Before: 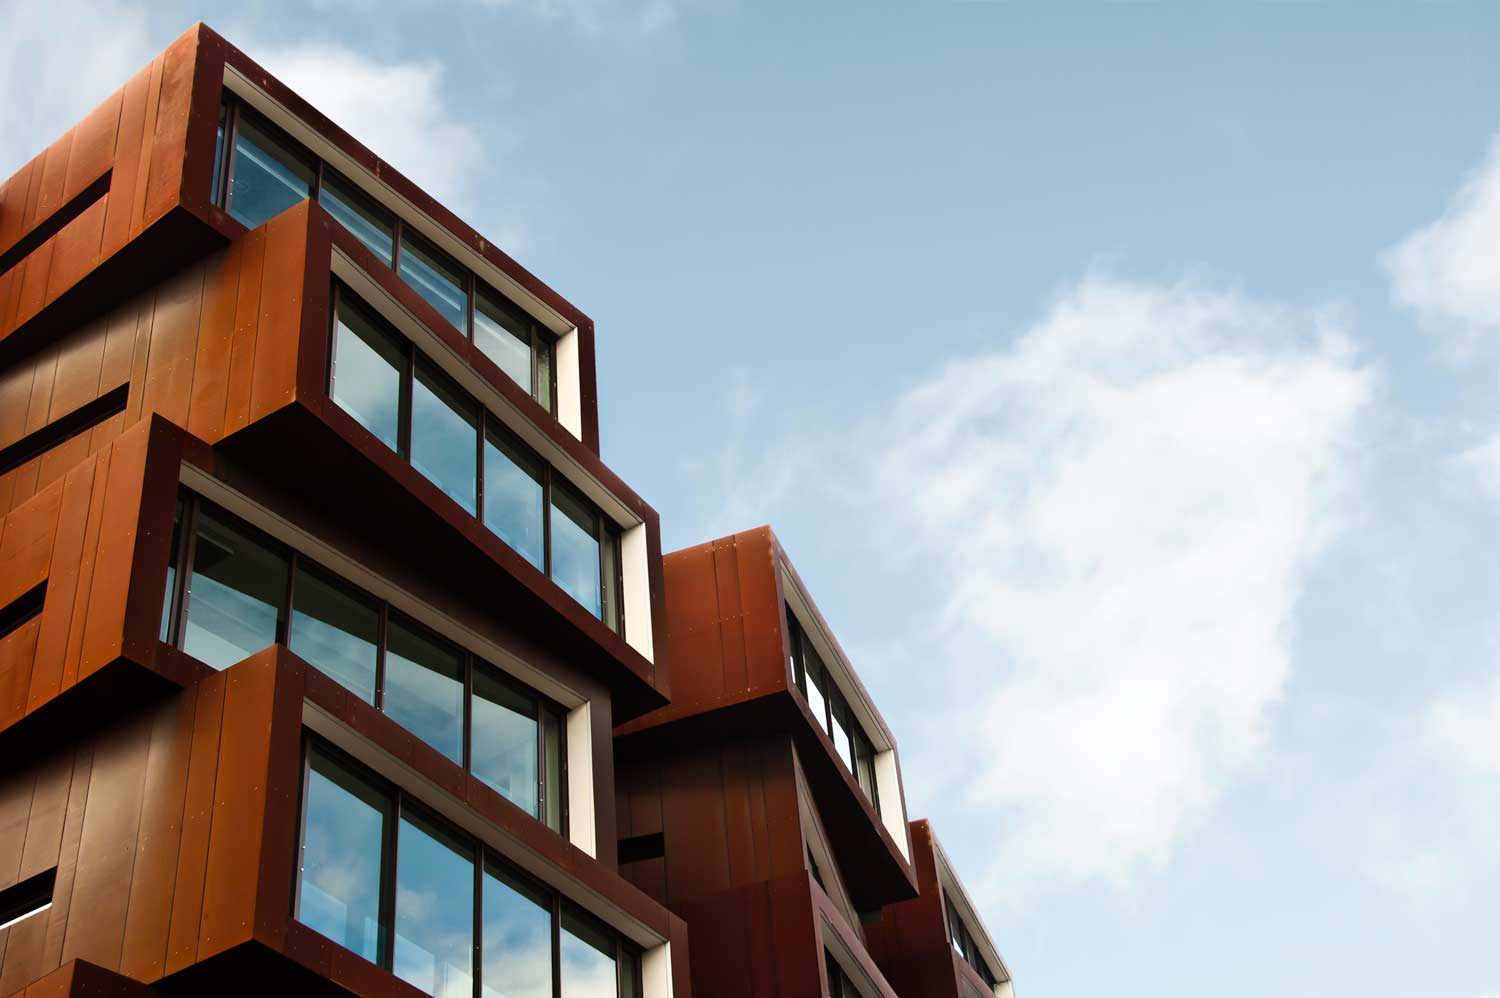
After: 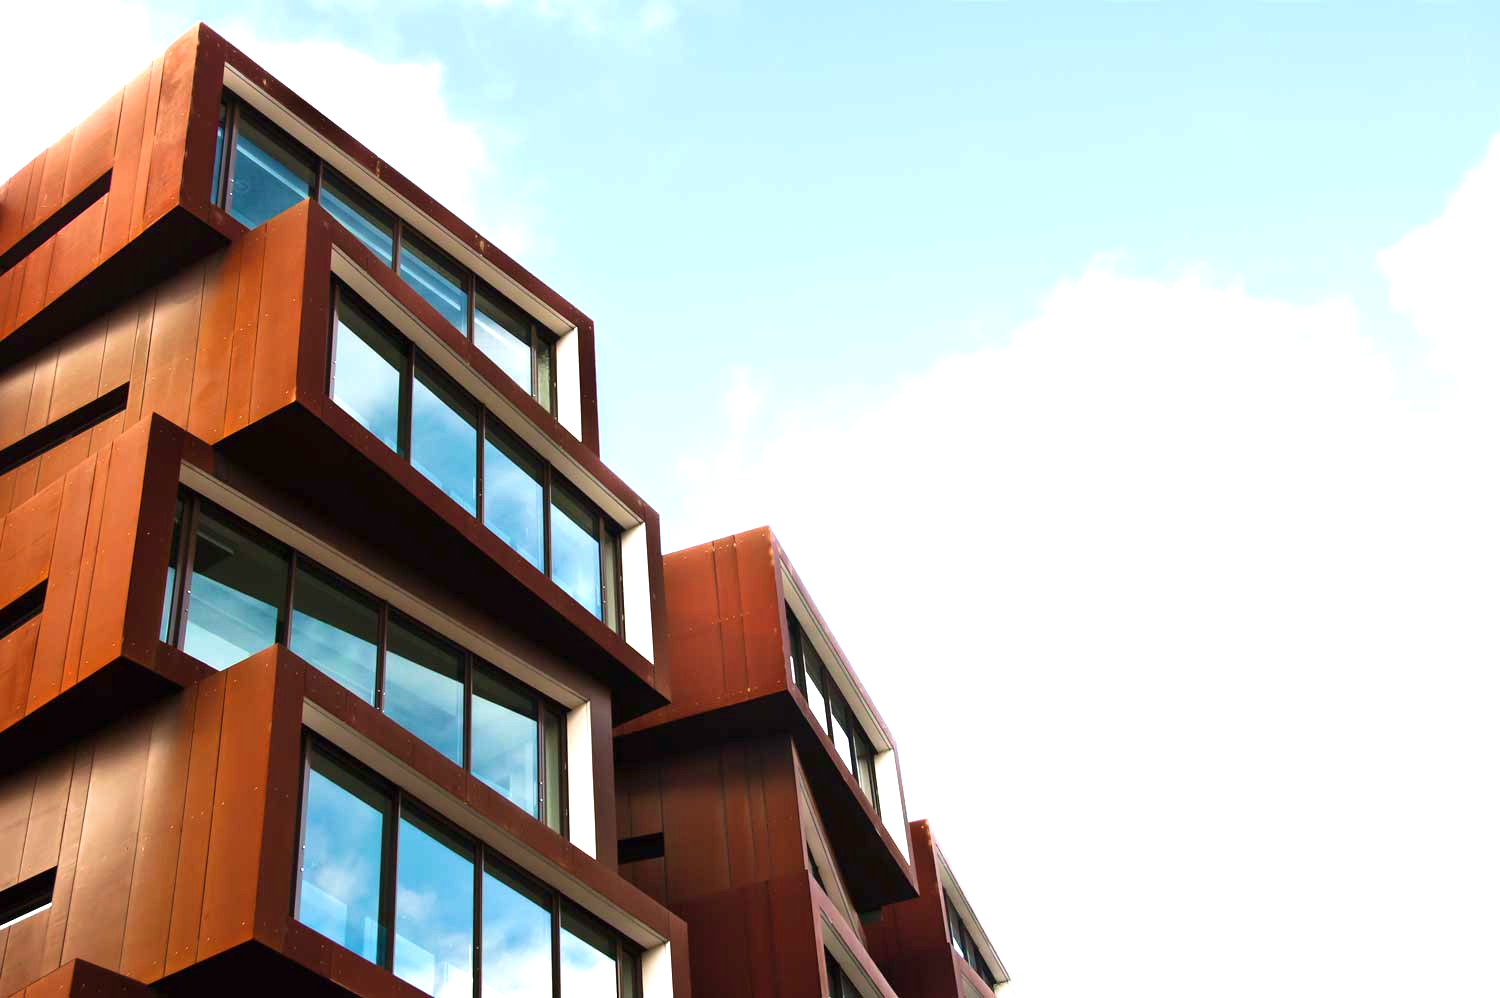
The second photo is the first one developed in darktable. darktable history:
velvia: on, module defaults
exposure: black level correction 0, exposure 0.9 EV, compensate highlight preservation false
color correction: highlights a* -0.137, highlights b* -5.91, shadows a* -0.137, shadows b* -0.137
